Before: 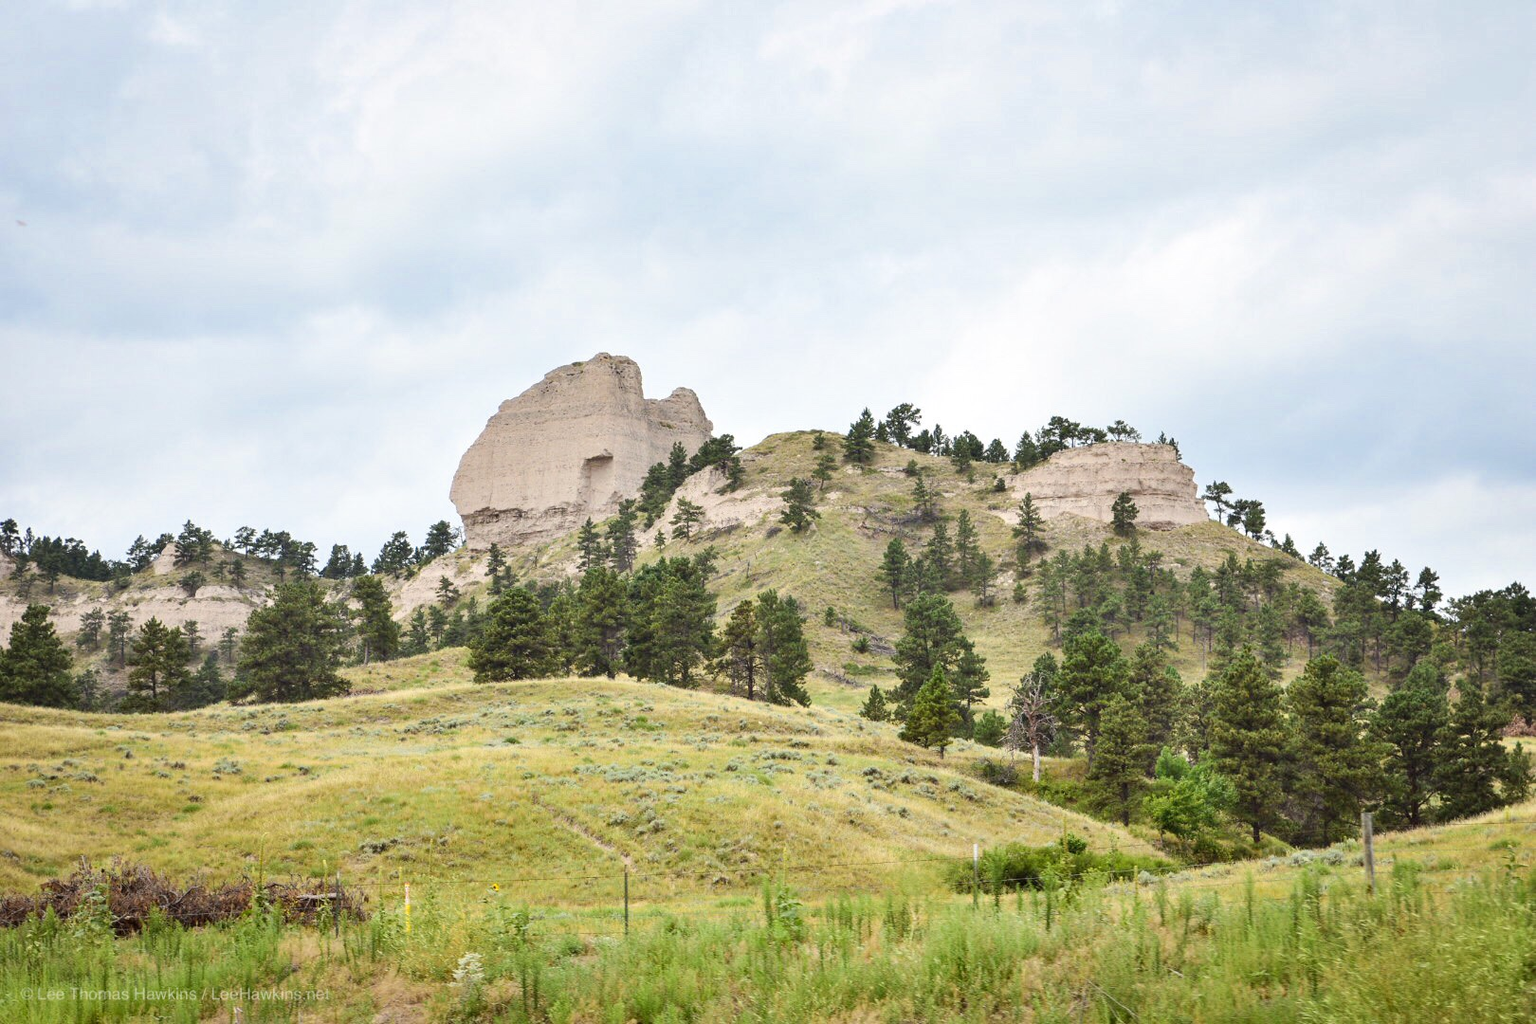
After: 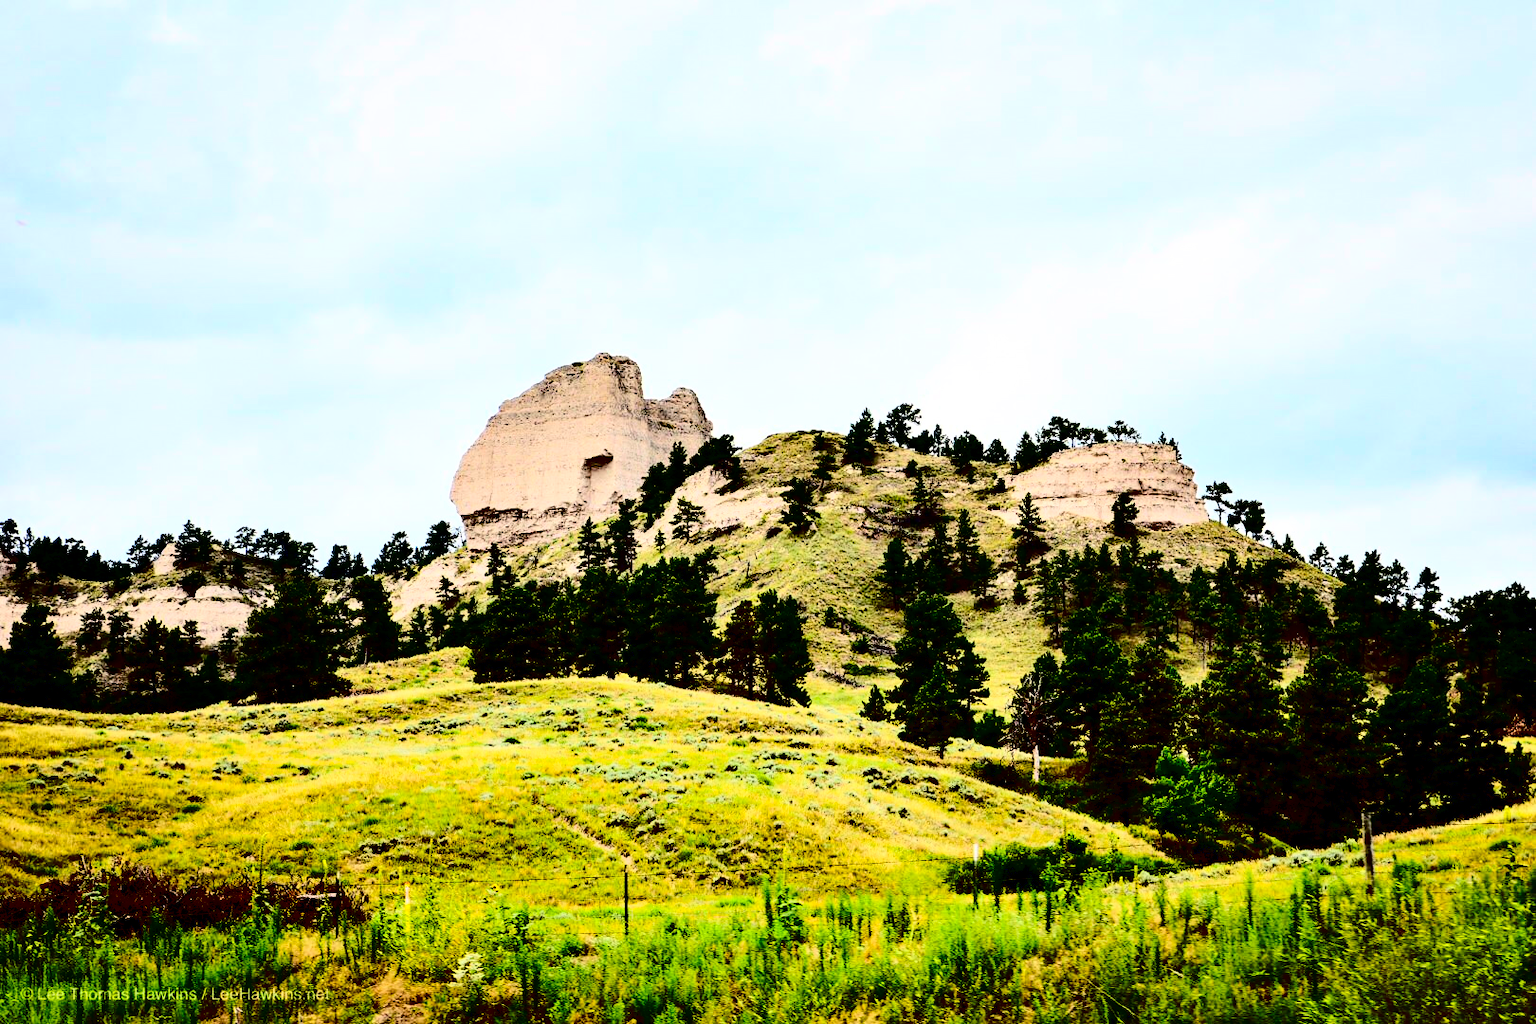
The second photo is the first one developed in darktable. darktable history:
tone equalizer: -7 EV 0.13 EV, smoothing diameter 25%, edges refinement/feathering 10, preserve details guided filter
contrast brightness saturation: contrast 0.77, brightness -1, saturation 1
exposure: black level correction 0.012, compensate highlight preservation false
